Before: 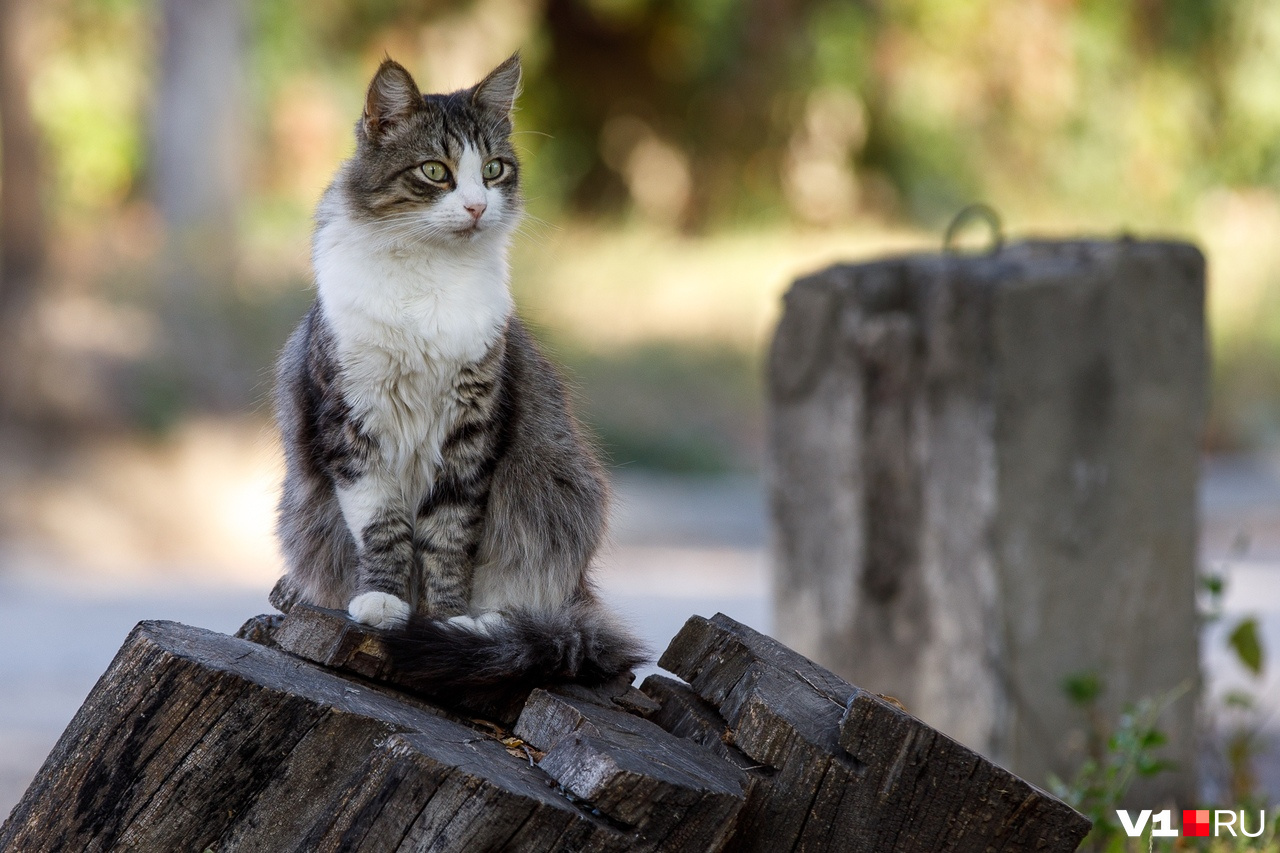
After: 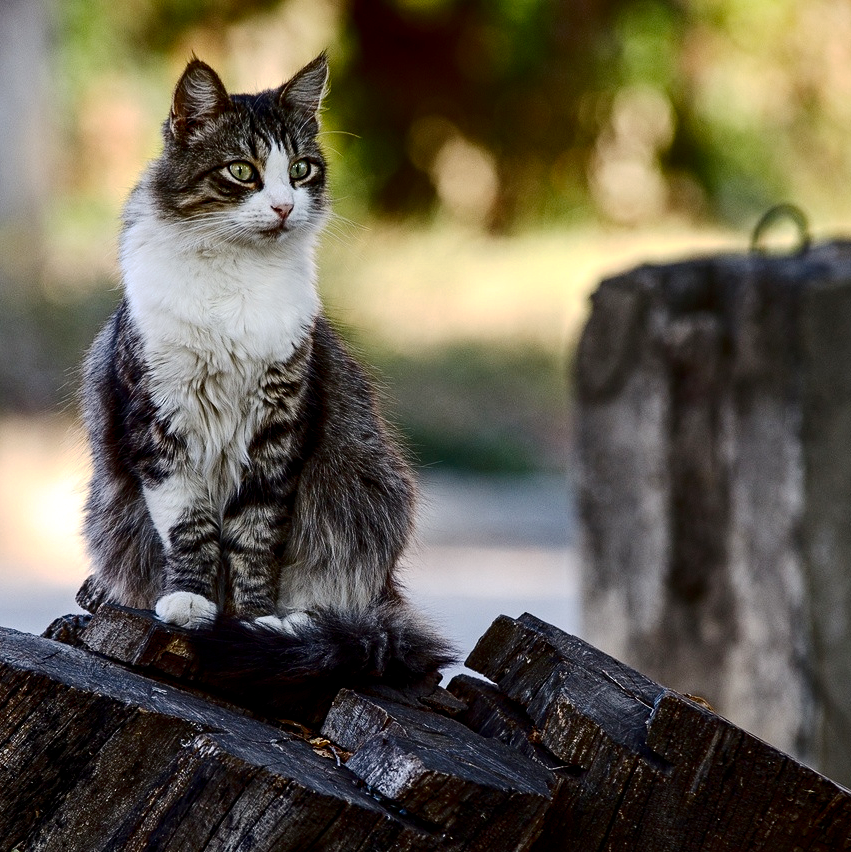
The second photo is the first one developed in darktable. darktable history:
contrast equalizer: octaves 7, y [[0.502, 0.517, 0.543, 0.576, 0.611, 0.631], [0.5 ×6], [0.5 ×6], [0 ×6], [0 ×6]]
crop and rotate: left 15.091%, right 18.375%
contrast brightness saturation: contrast 0.216, brightness -0.181, saturation 0.24
base curve: curves: ch0 [(0, 0) (0.235, 0.266) (0.503, 0.496) (0.786, 0.72) (1, 1)], preserve colors none
